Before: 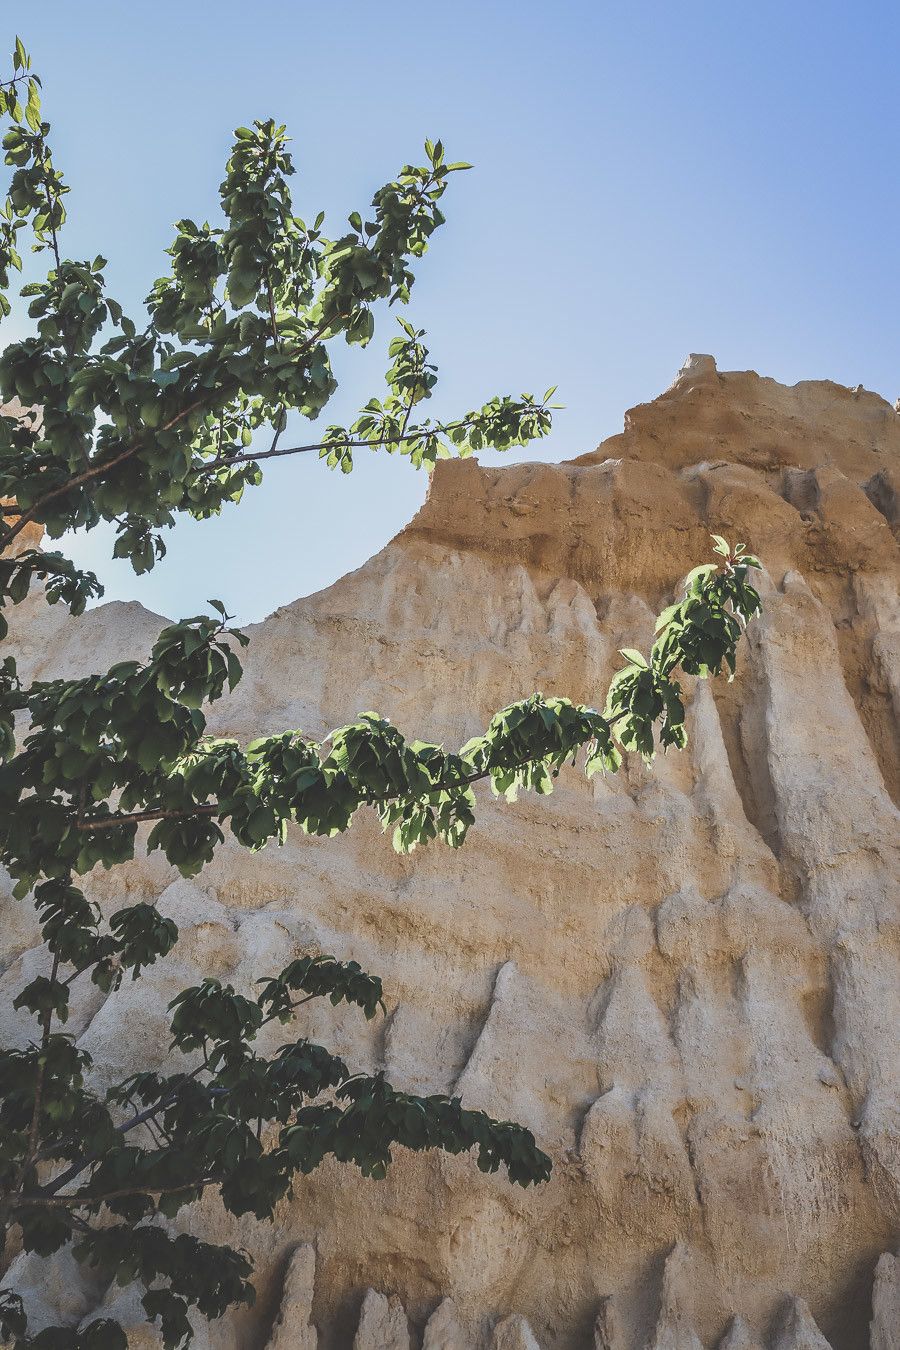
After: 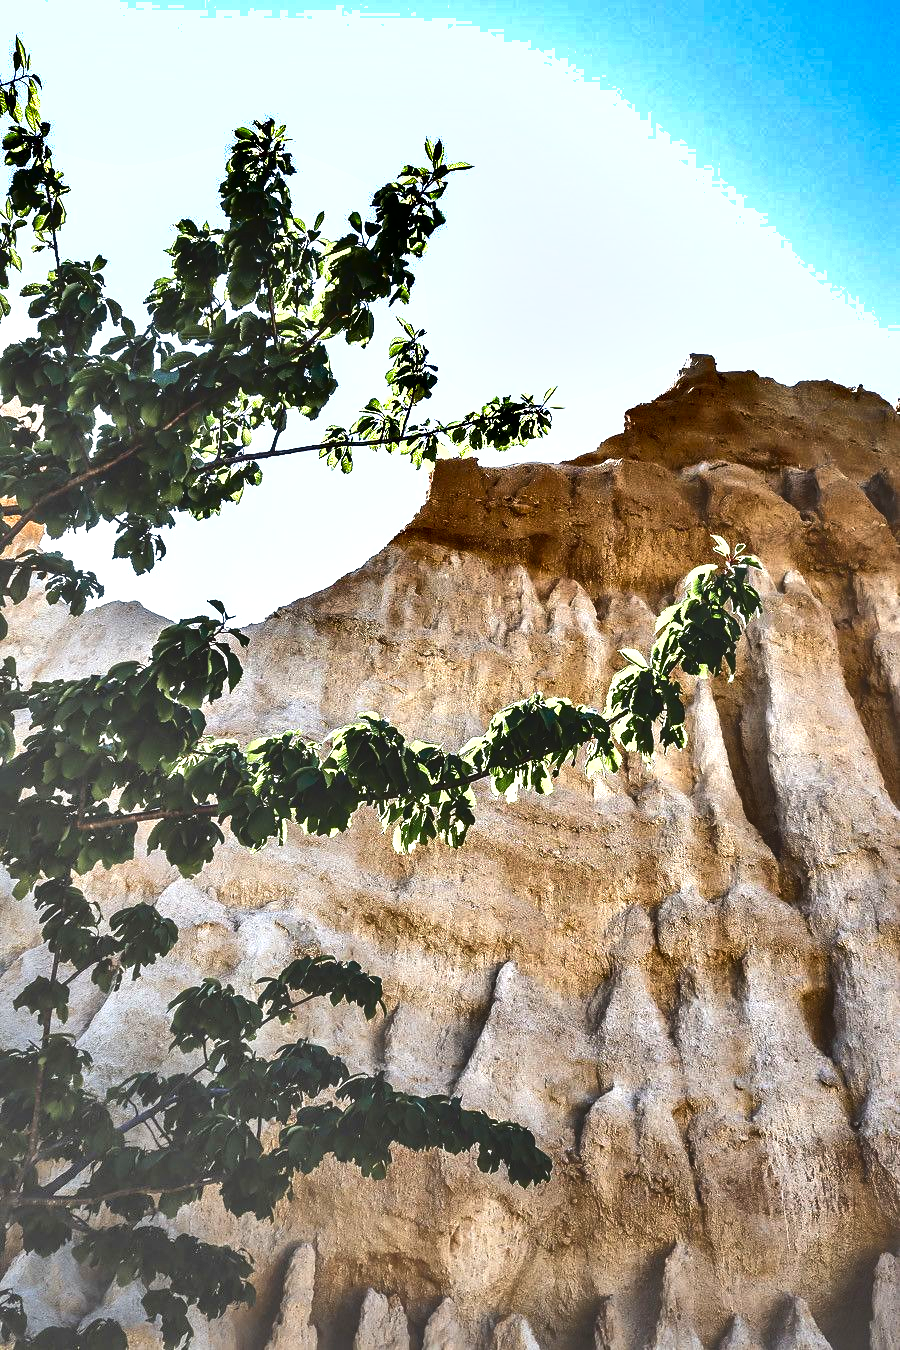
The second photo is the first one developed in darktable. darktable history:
shadows and highlights: shadows 82.58, white point adjustment -9.16, highlights -61.36, soften with gaussian
local contrast: mode bilateral grid, contrast 20, coarseness 50, detail 140%, midtone range 0.2
exposure: black level correction 0, exposure 1.464 EV, compensate highlight preservation false
